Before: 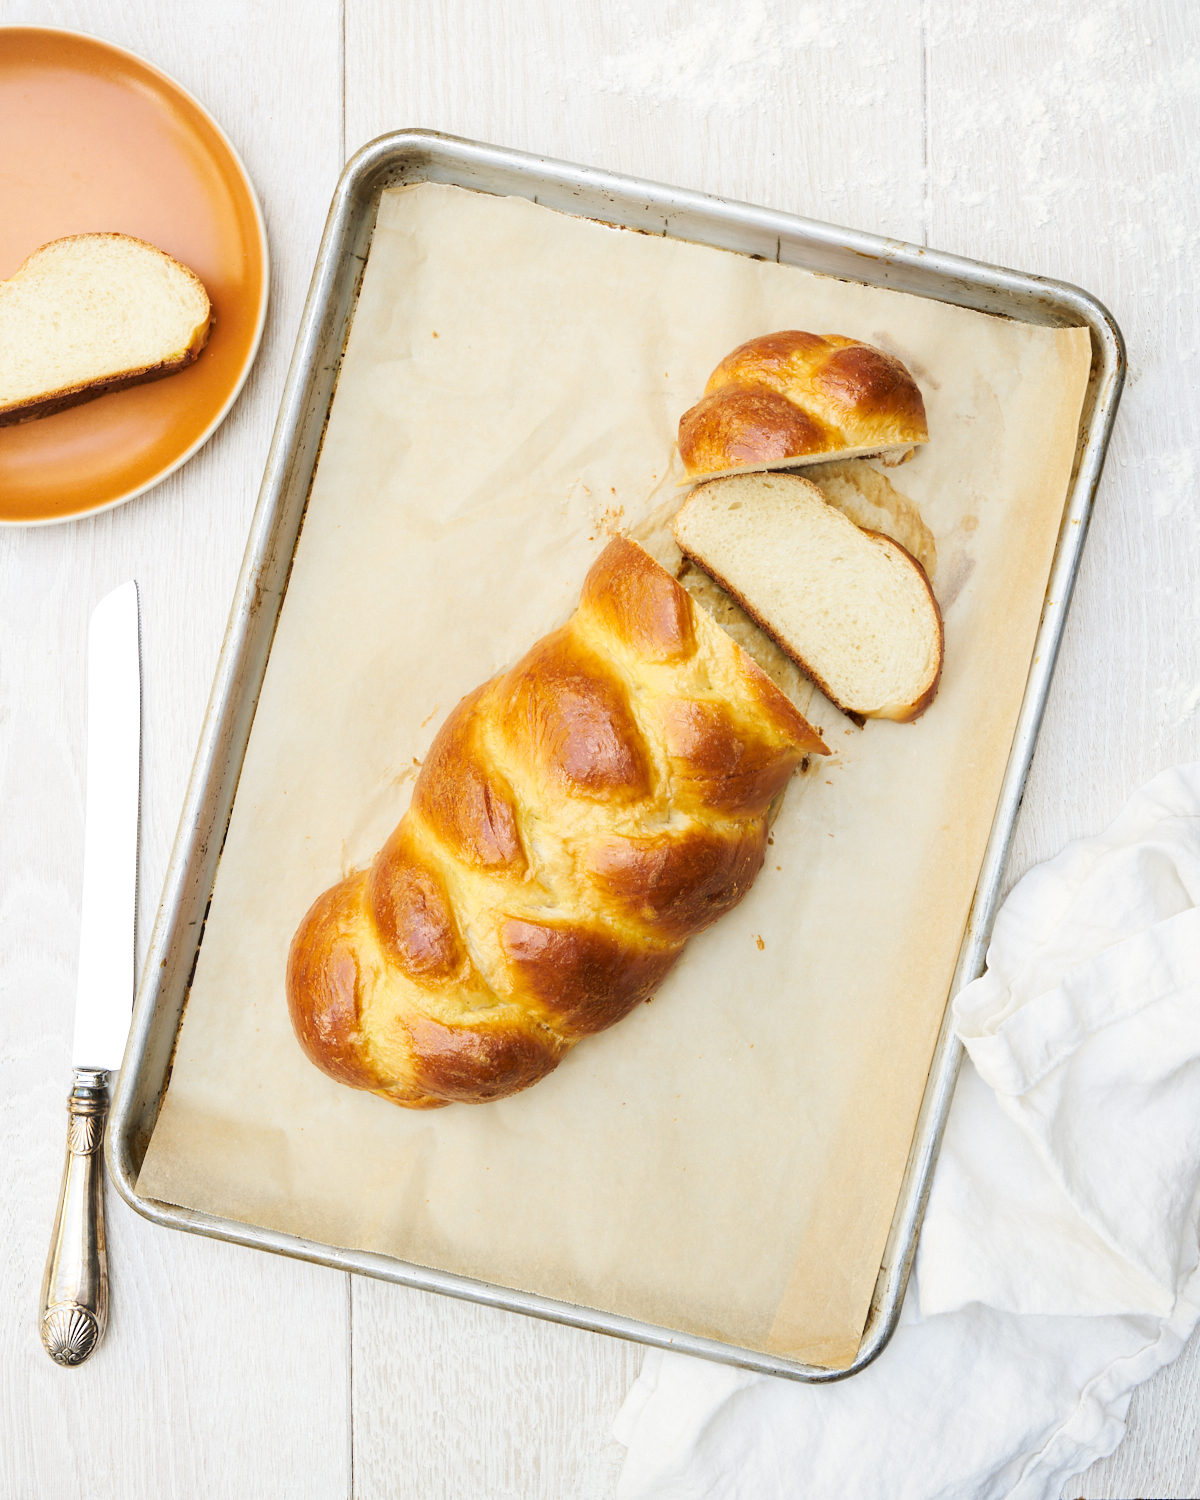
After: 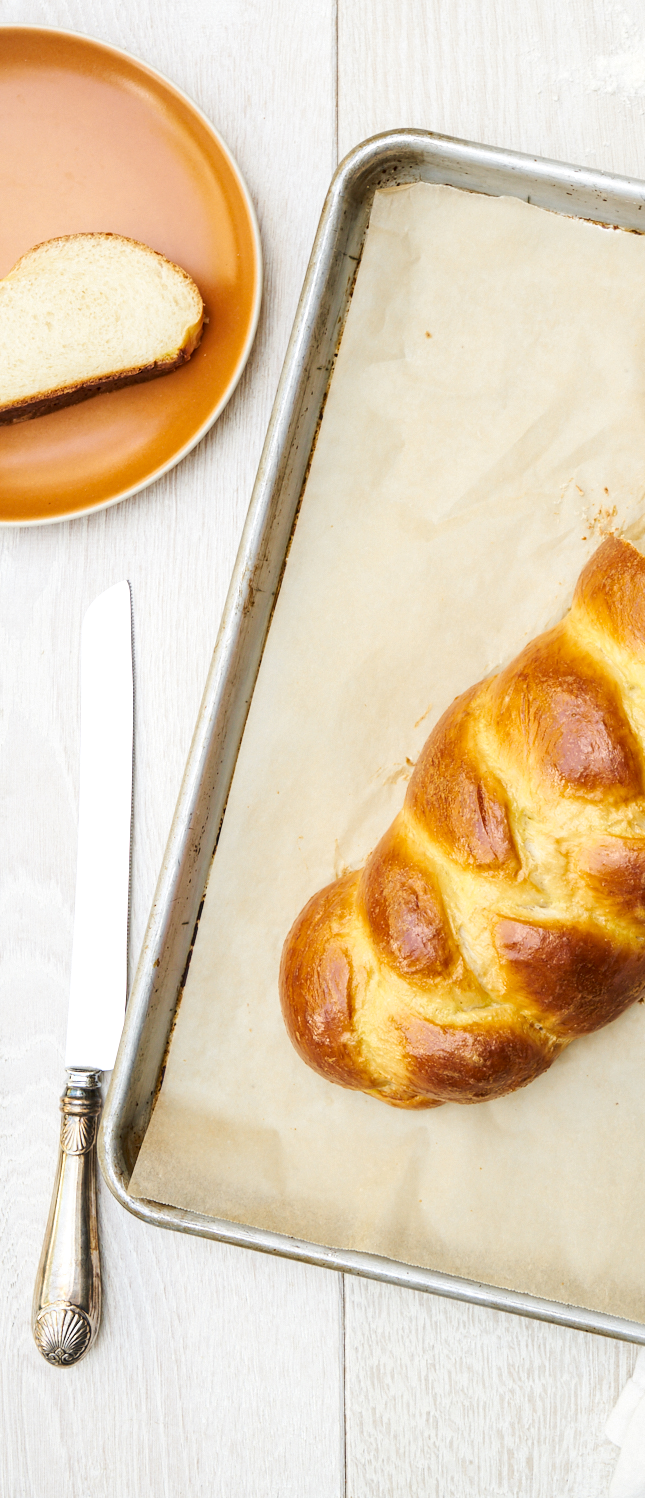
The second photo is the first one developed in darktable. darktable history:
crop: left 0.587%, right 45.588%, bottom 0.086%
local contrast: on, module defaults
tone equalizer: on, module defaults
